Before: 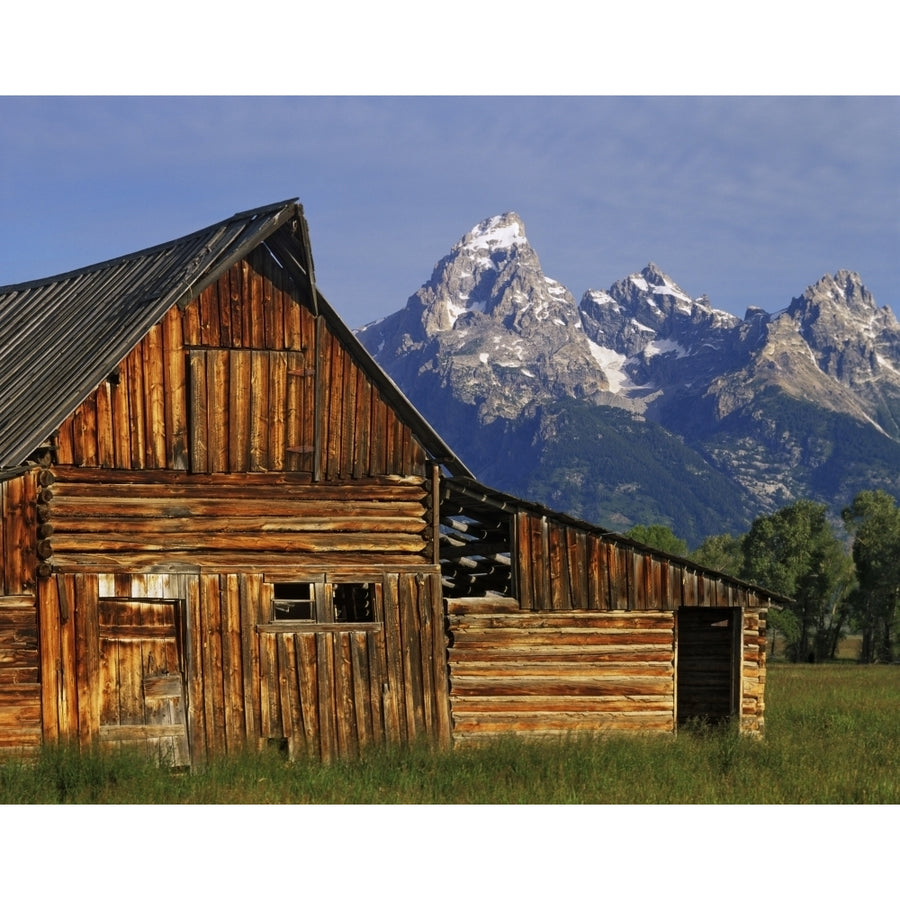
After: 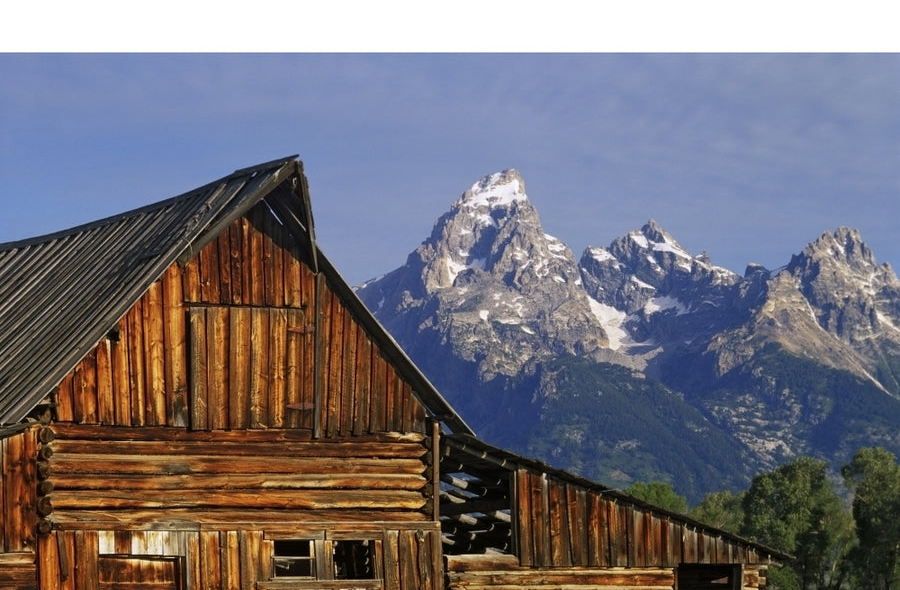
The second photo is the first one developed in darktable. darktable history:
crop and rotate: top 4.855%, bottom 29.588%
